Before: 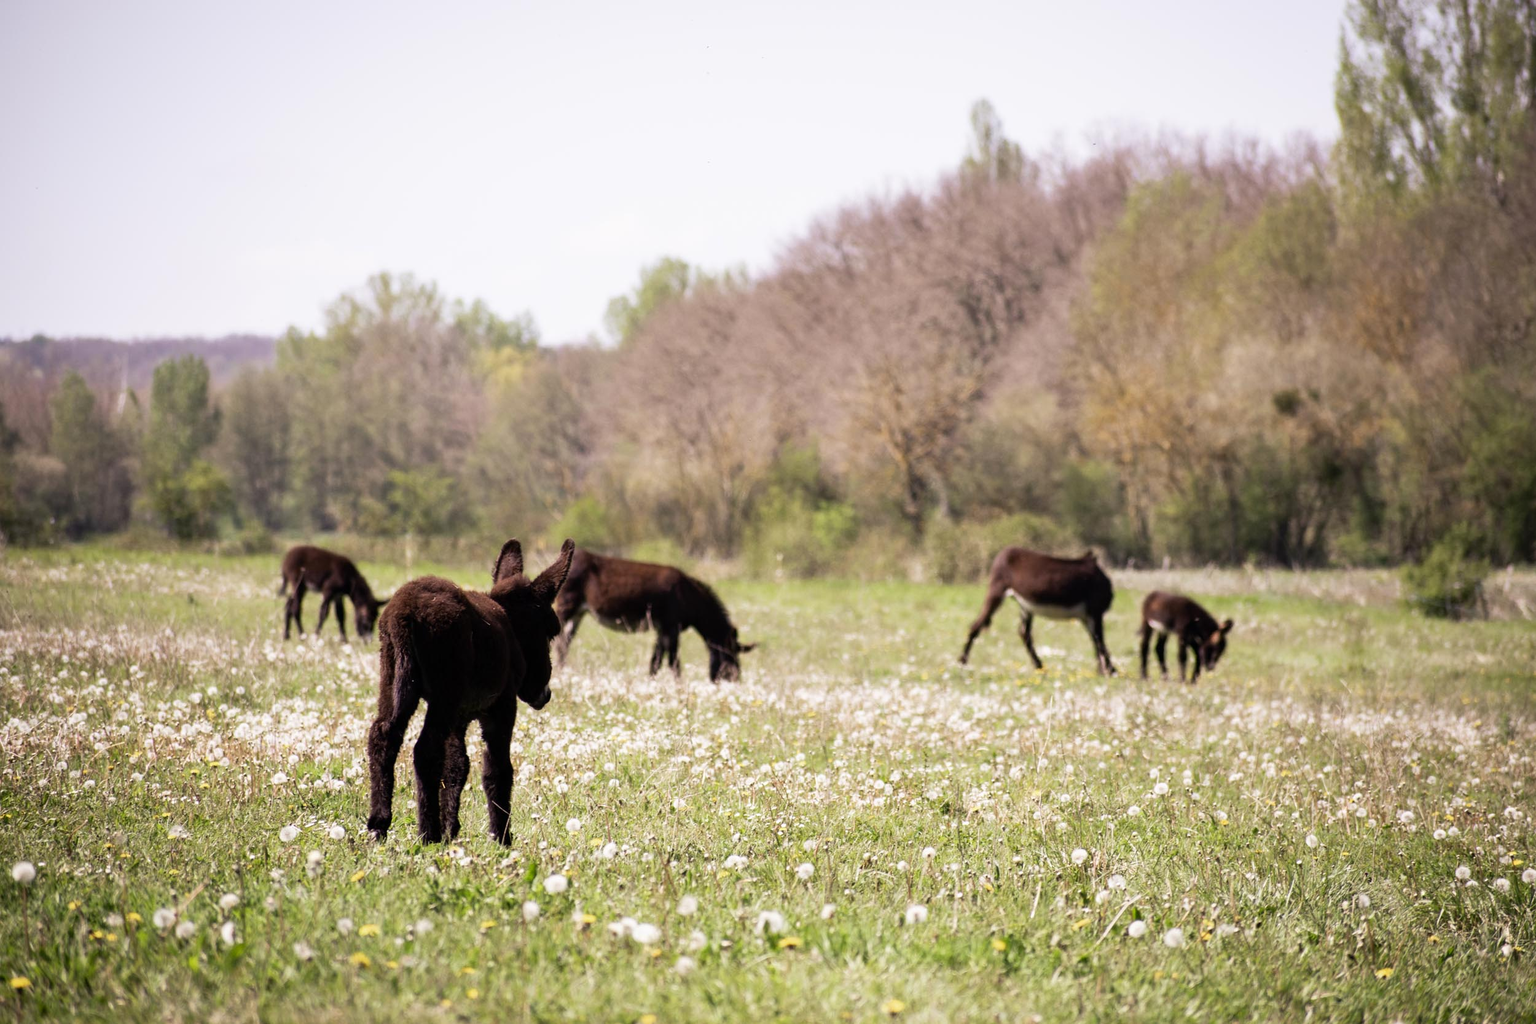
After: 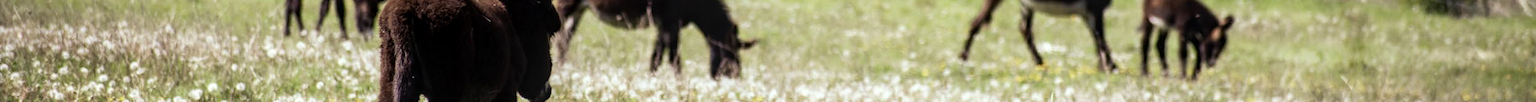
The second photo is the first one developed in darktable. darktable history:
color correction: highlights a* -4.73, highlights b* 5.06, saturation 0.97
local contrast: on, module defaults
tone equalizer: on, module defaults
tone curve: color space Lab, linked channels, preserve colors none
crop and rotate: top 59.084%, bottom 30.916%
white balance: red 0.983, blue 1.036
